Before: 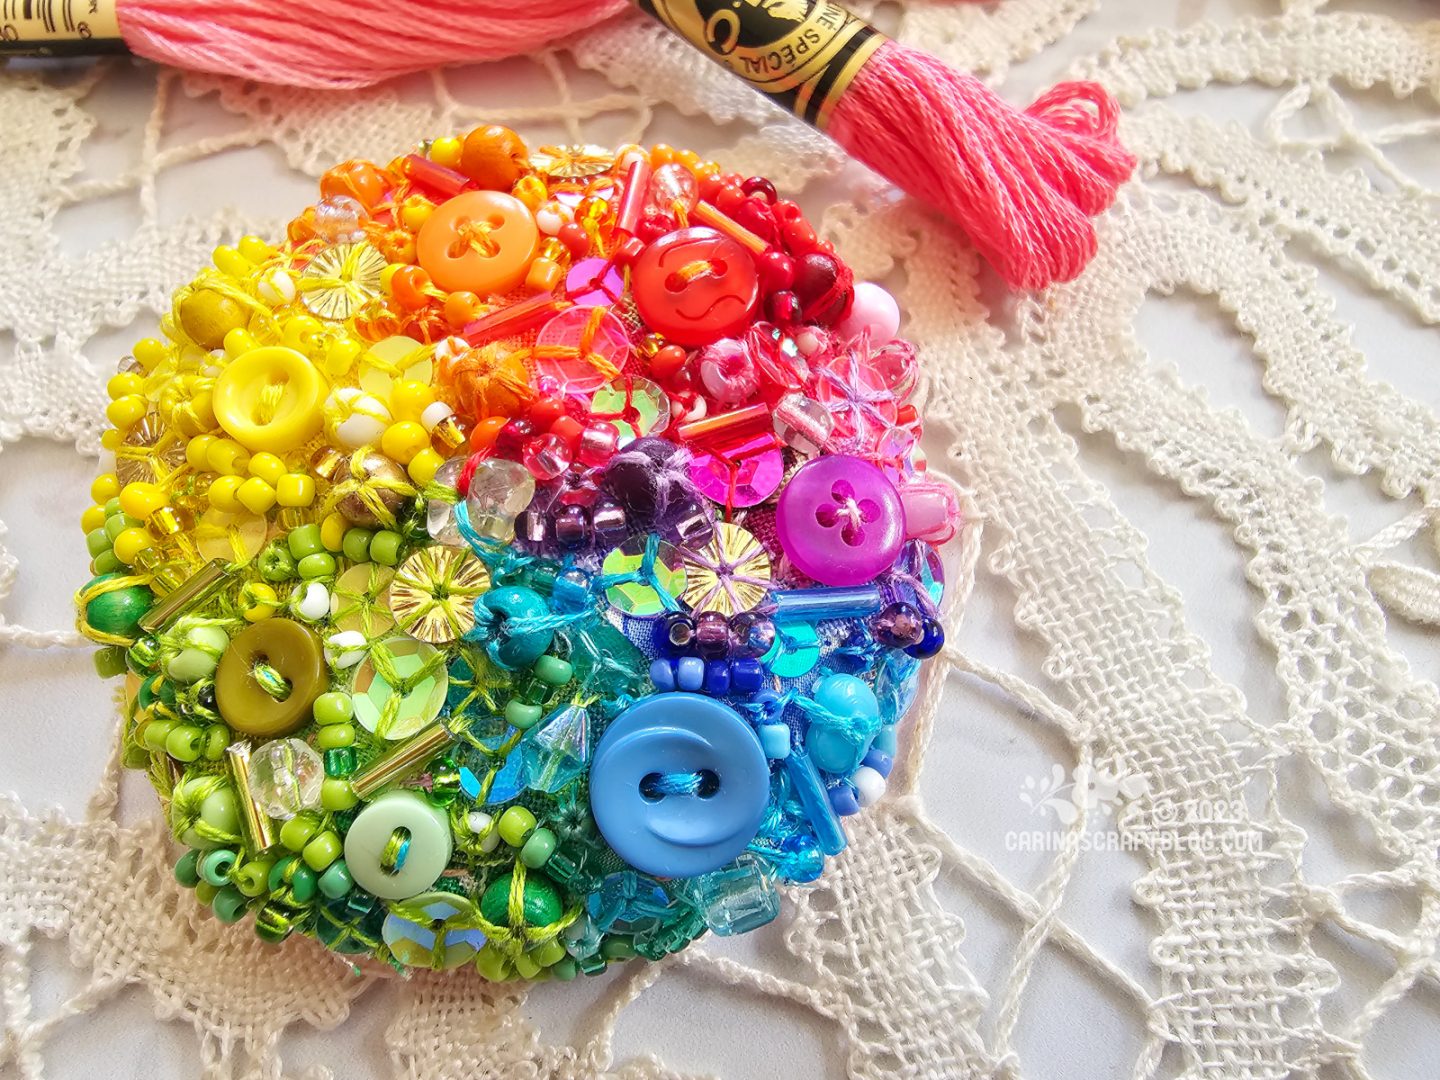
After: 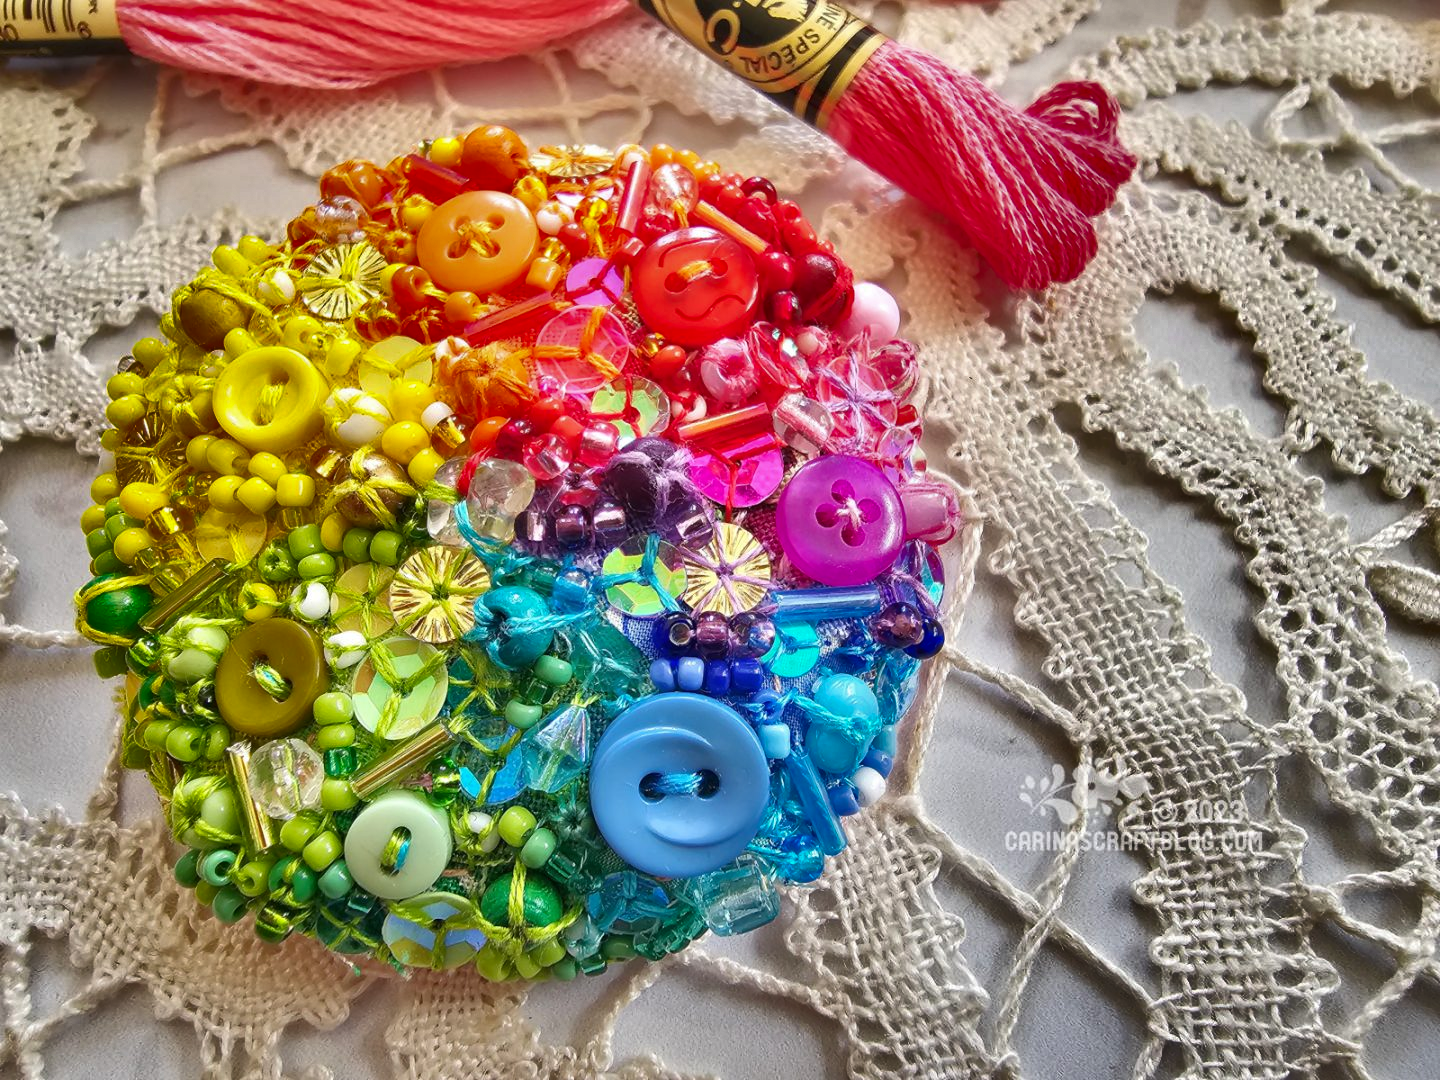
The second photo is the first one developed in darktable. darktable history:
shadows and highlights: shadows 20.81, highlights -82.4, soften with gaussian
